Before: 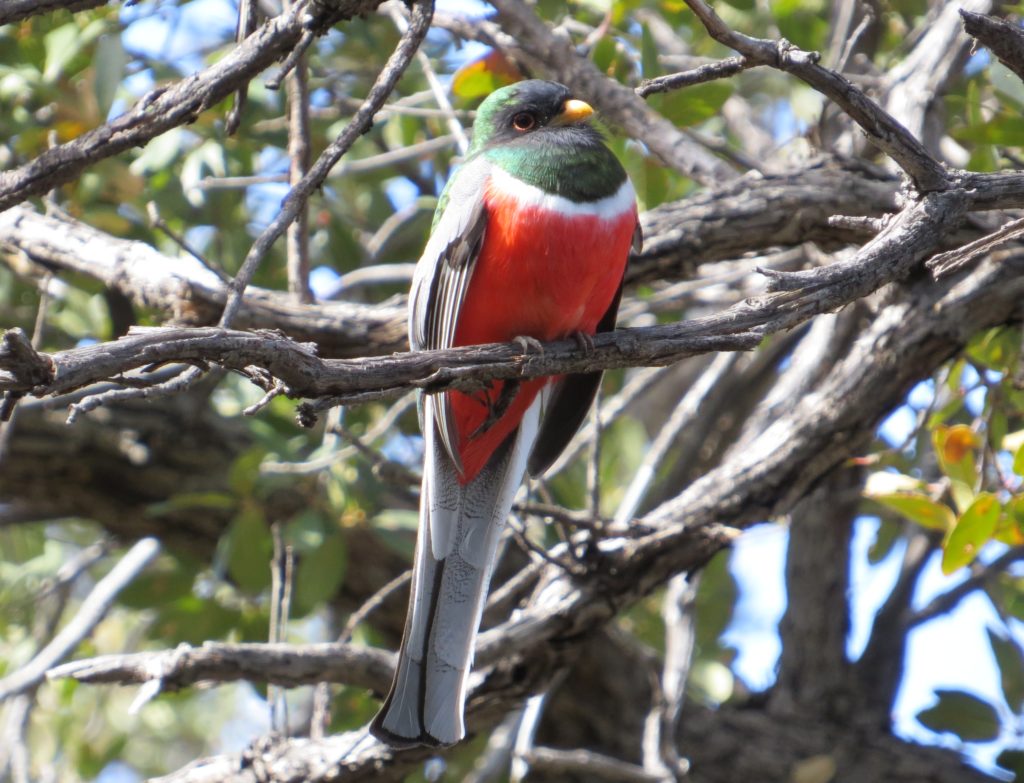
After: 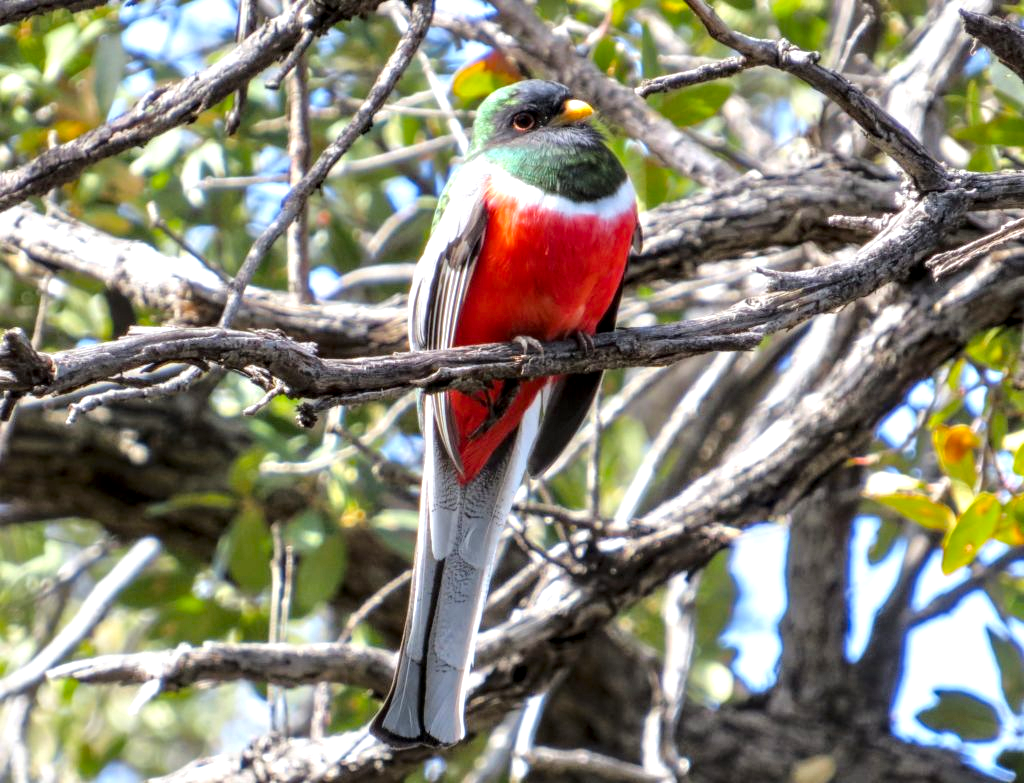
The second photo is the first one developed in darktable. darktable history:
color balance rgb: global offset › hue 171.25°, perceptual saturation grading › global saturation 25.552%
tone equalizer: -8 EV 0.027 EV, -7 EV -0.007 EV, -6 EV 0.027 EV, -5 EV 0.045 EV, -4 EV 0.27 EV, -3 EV 0.677 EV, -2 EV 0.577 EV, -1 EV 0.171 EV, +0 EV 0.043 EV, mask exposure compensation -0.508 EV
local contrast: detail 150%
